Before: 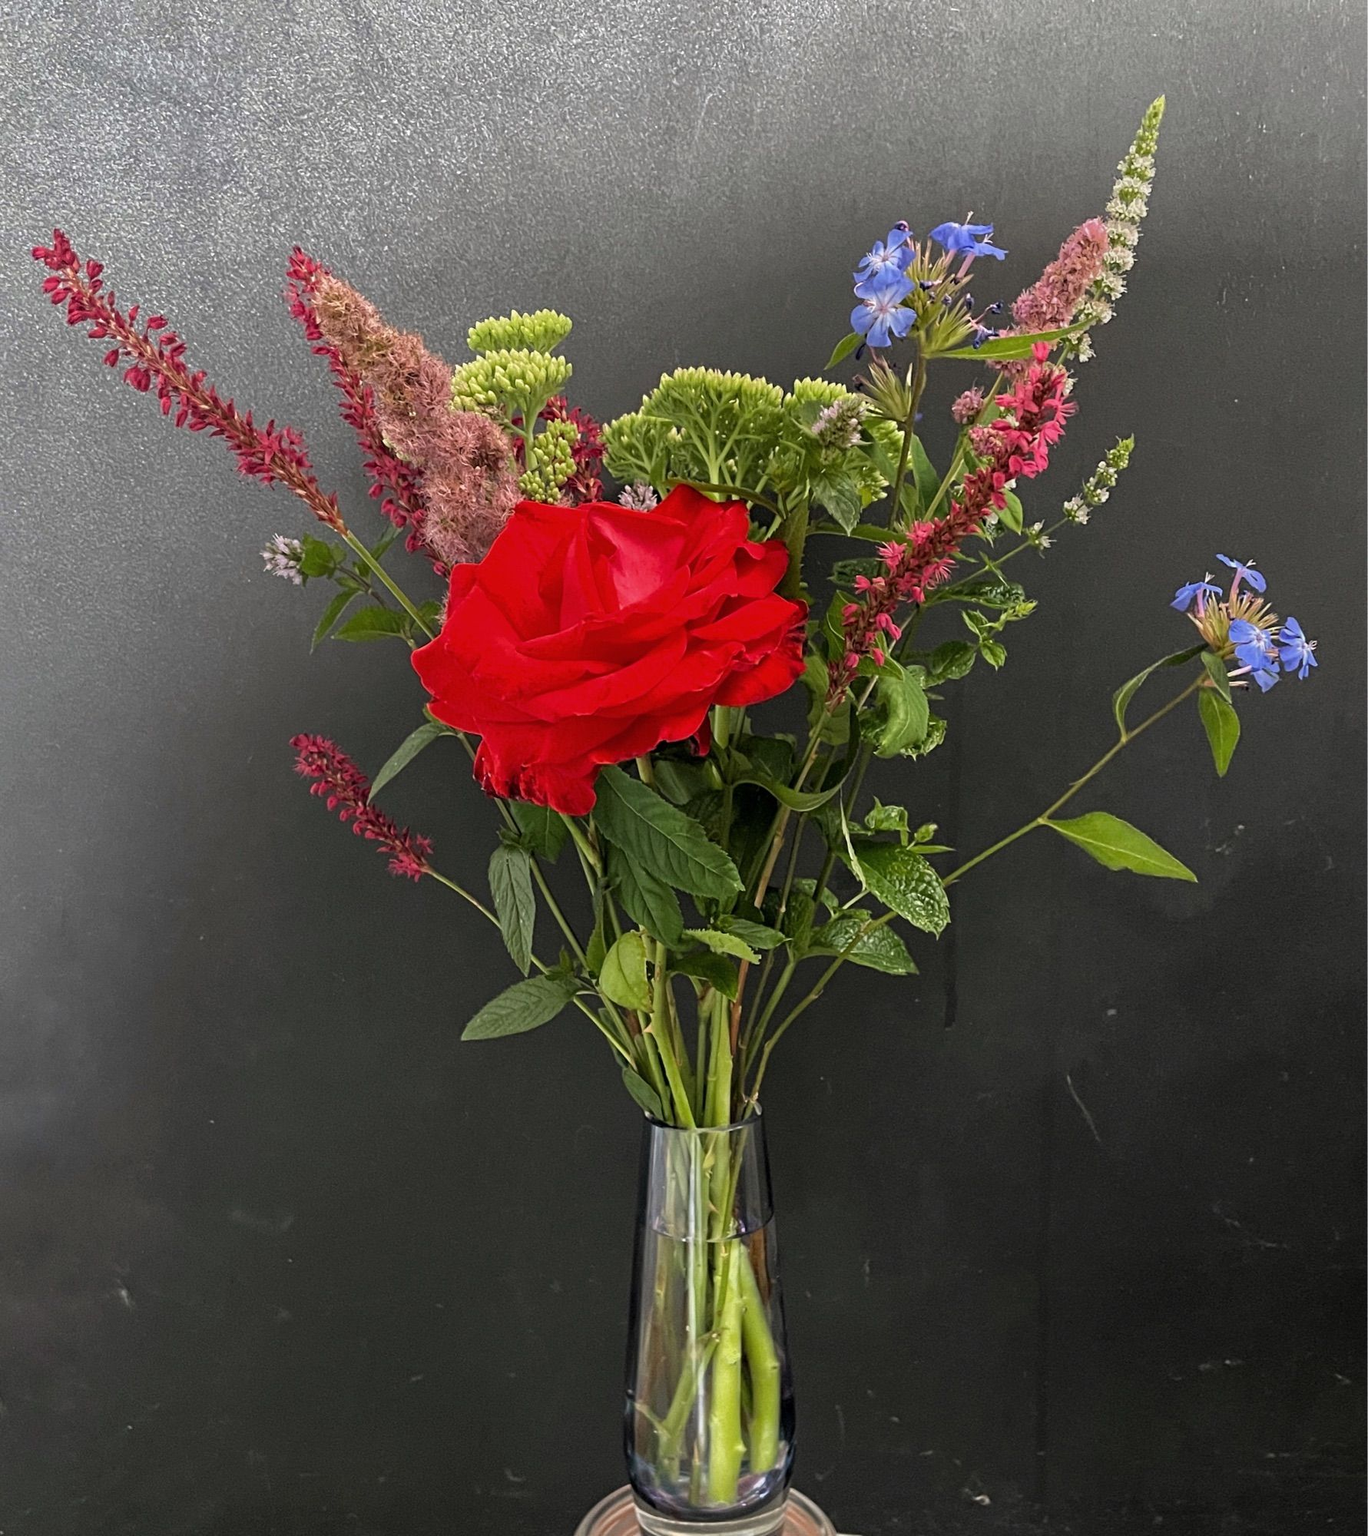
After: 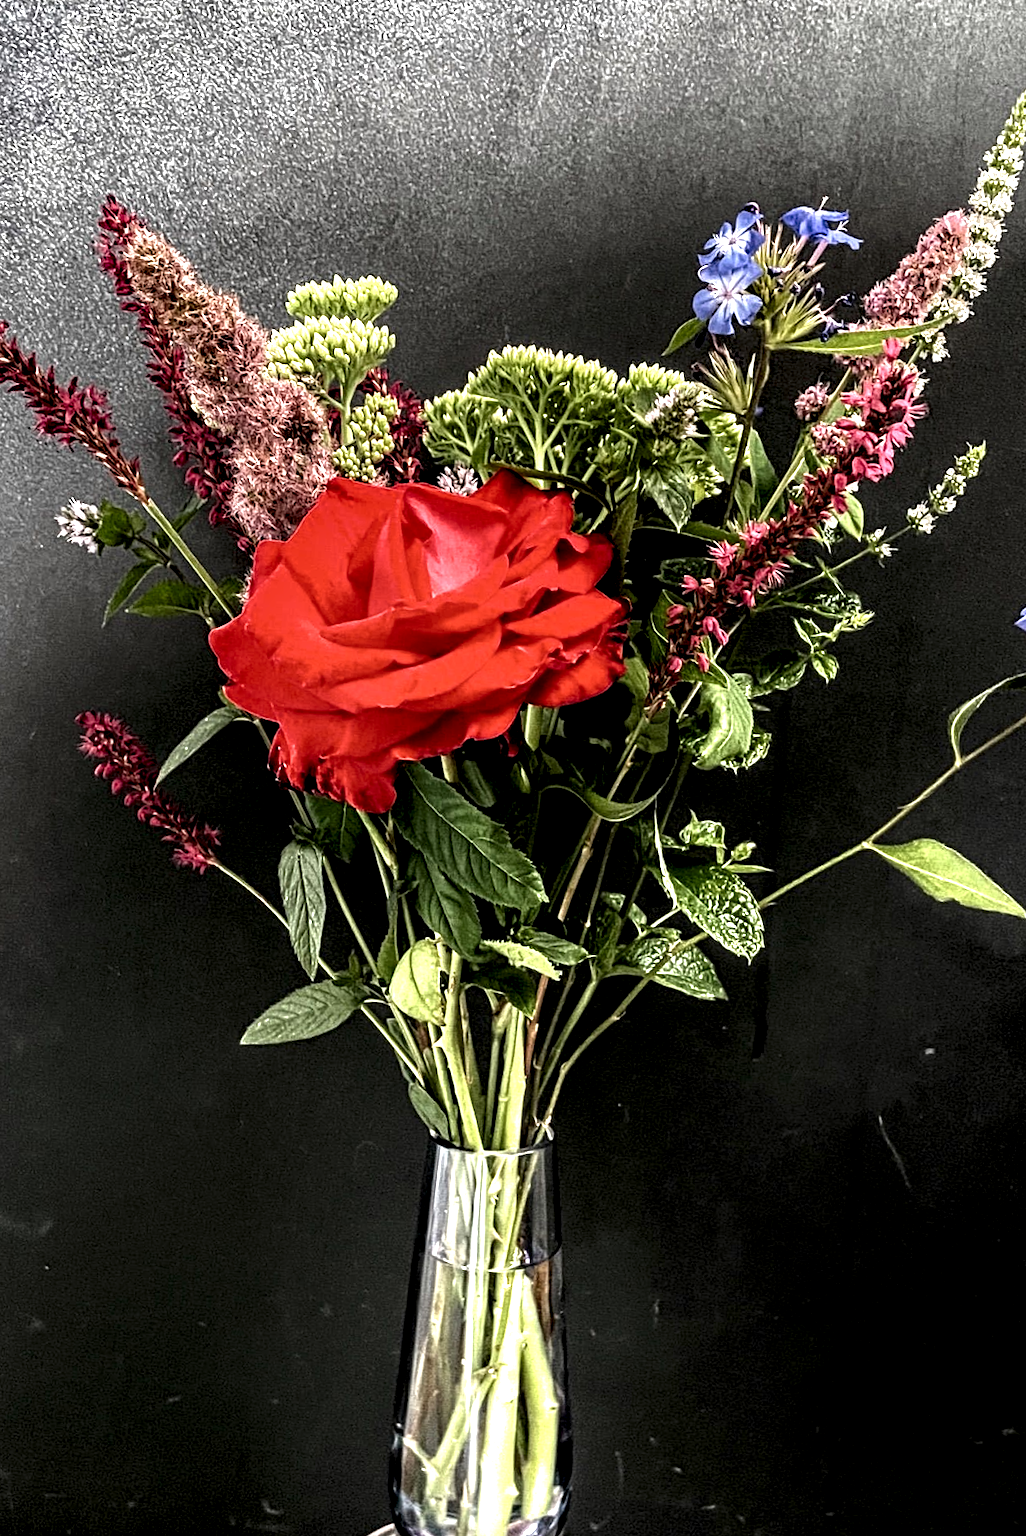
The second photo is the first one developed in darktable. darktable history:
local contrast: highlights 111%, shadows 44%, detail 292%
crop and rotate: angle -3.06°, left 14.135%, top 0.027%, right 10.811%, bottom 0.031%
shadows and highlights: shadows -61.91, white point adjustment -5.25, highlights 60.21
